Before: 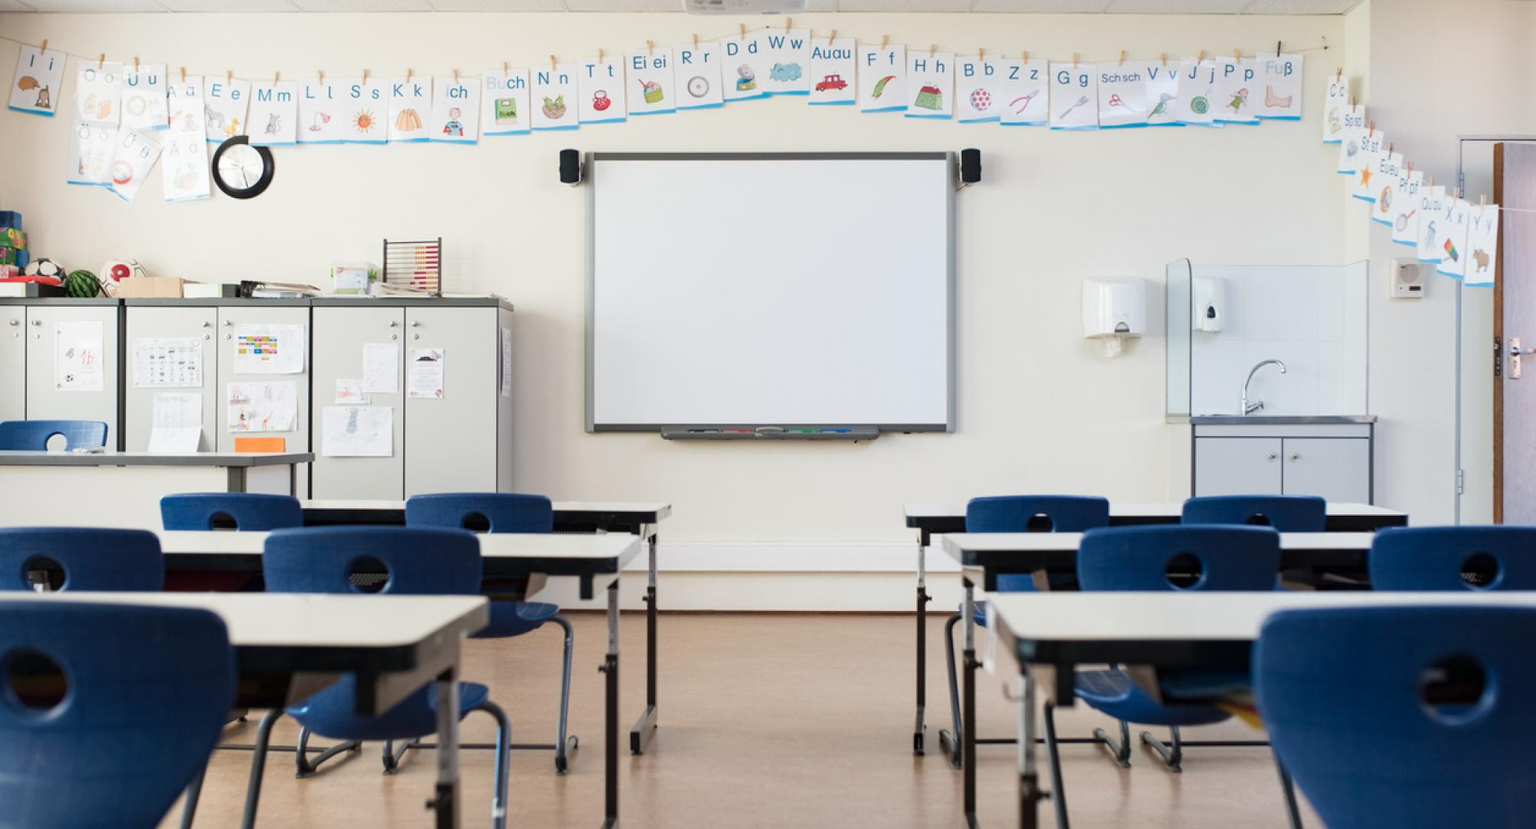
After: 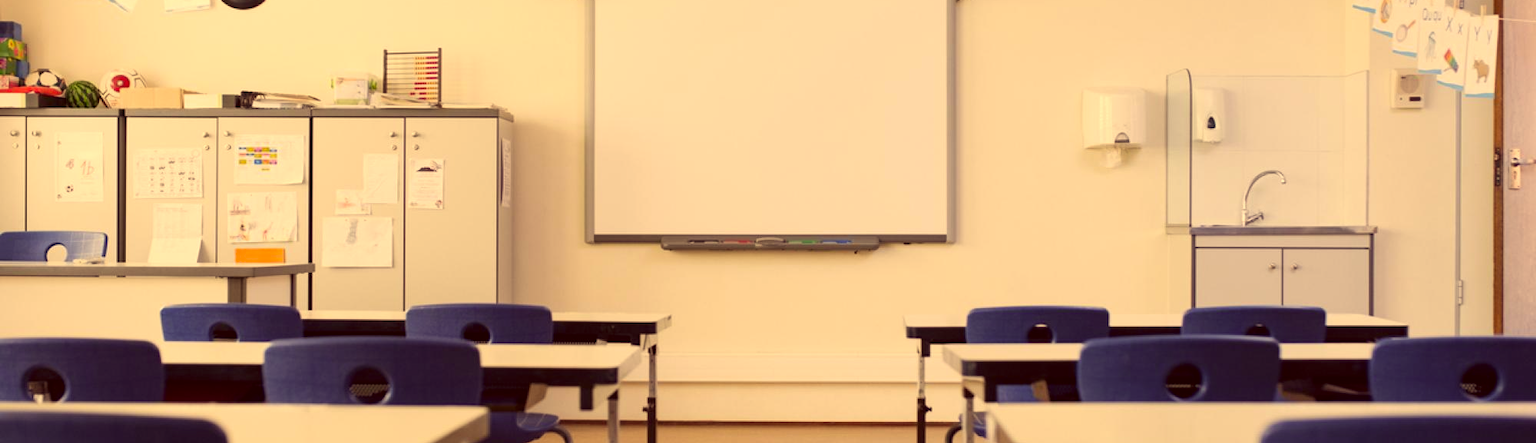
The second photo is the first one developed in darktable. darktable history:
crop and rotate: top 23.043%, bottom 23.437%
color correction: highlights a* 10.12, highlights b* 39.04, shadows a* 14.62, shadows b* 3.37
